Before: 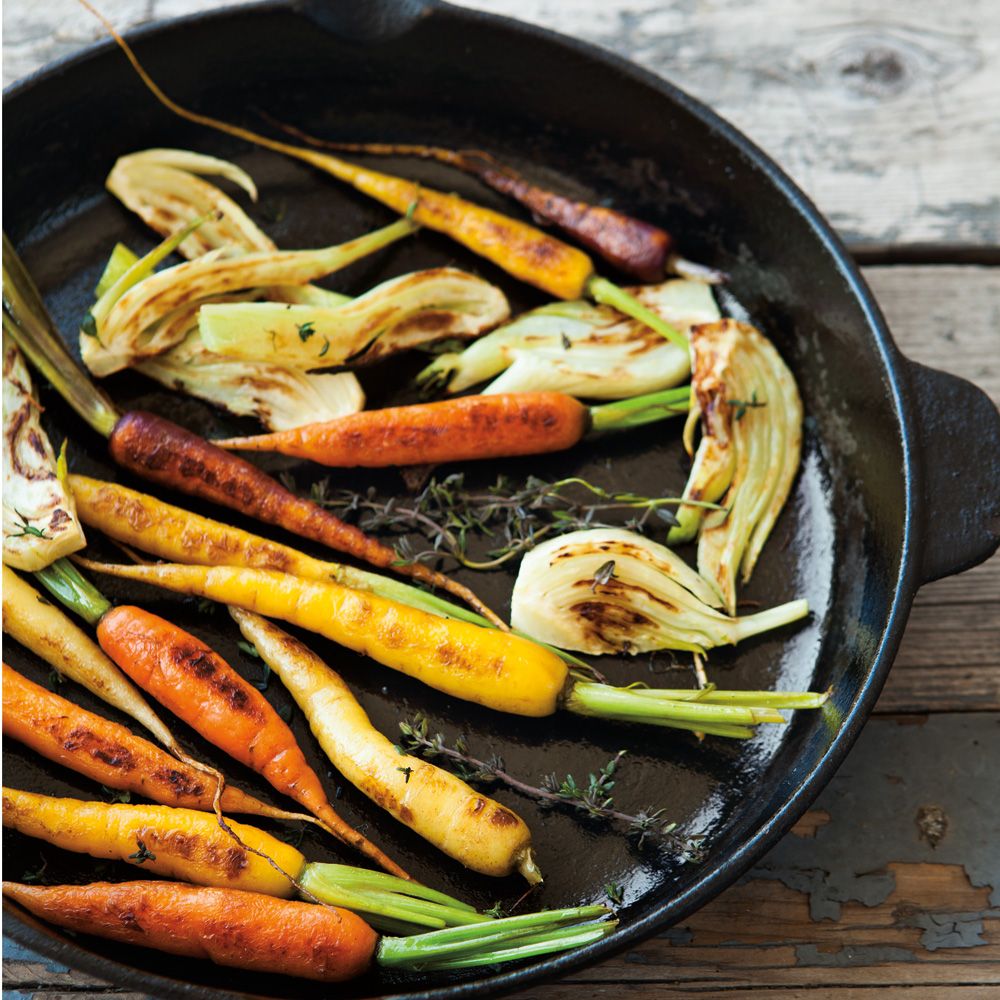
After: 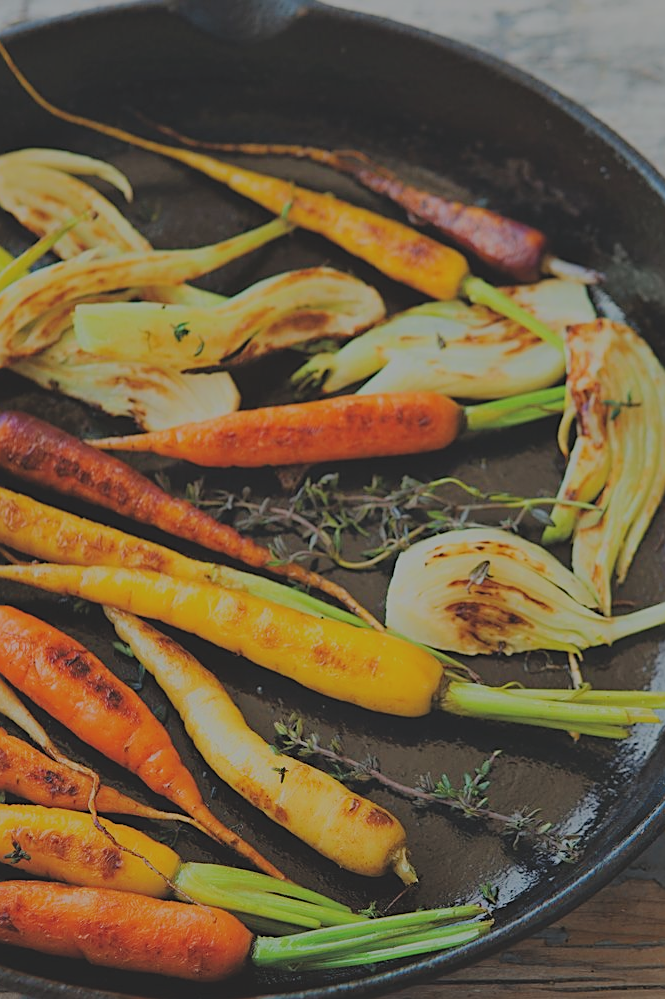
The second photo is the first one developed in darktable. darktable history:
filmic rgb: black relative exposure -7.99 EV, white relative exposure 8.06 EV, target black luminance 0%, hardness 2.49, latitude 75.81%, contrast 0.549, shadows ↔ highlights balance 0.003%, preserve chrominance RGB euclidean norm, color science v5 (2021), contrast in shadows safe, contrast in highlights safe
exposure: black level correction -0.013, exposure -0.193 EV, compensate highlight preservation false
crop and rotate: left 12.599%, right 20.891%
sharpen: on, module defaults
